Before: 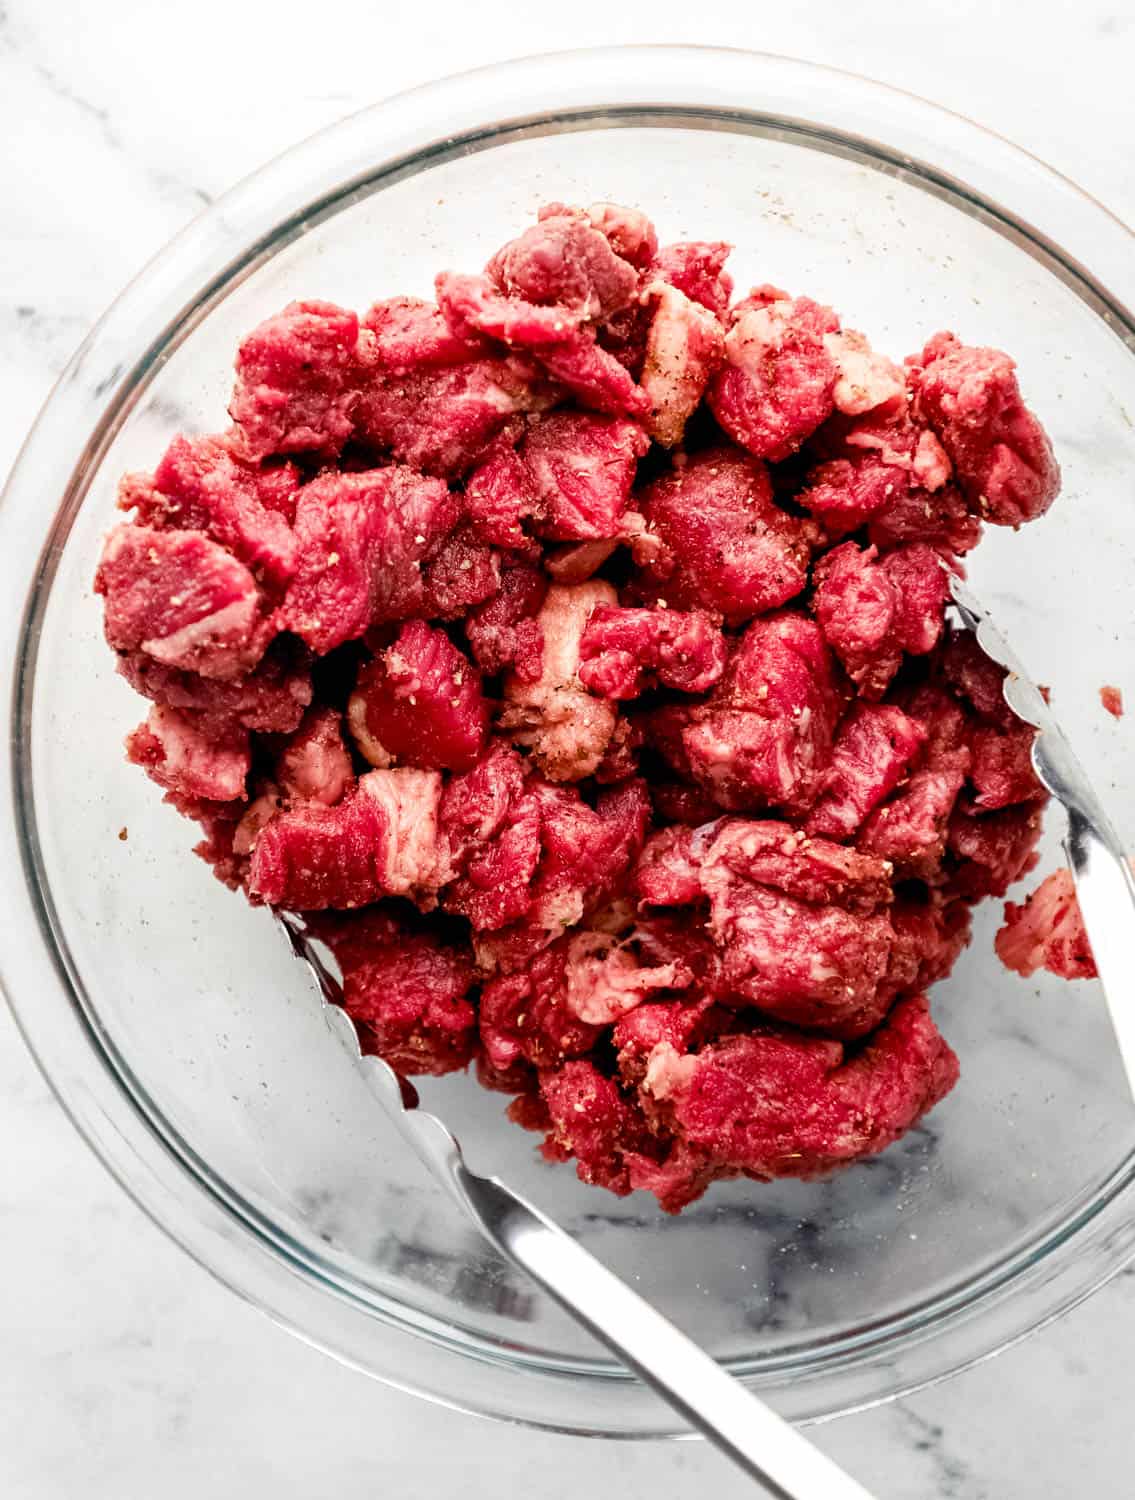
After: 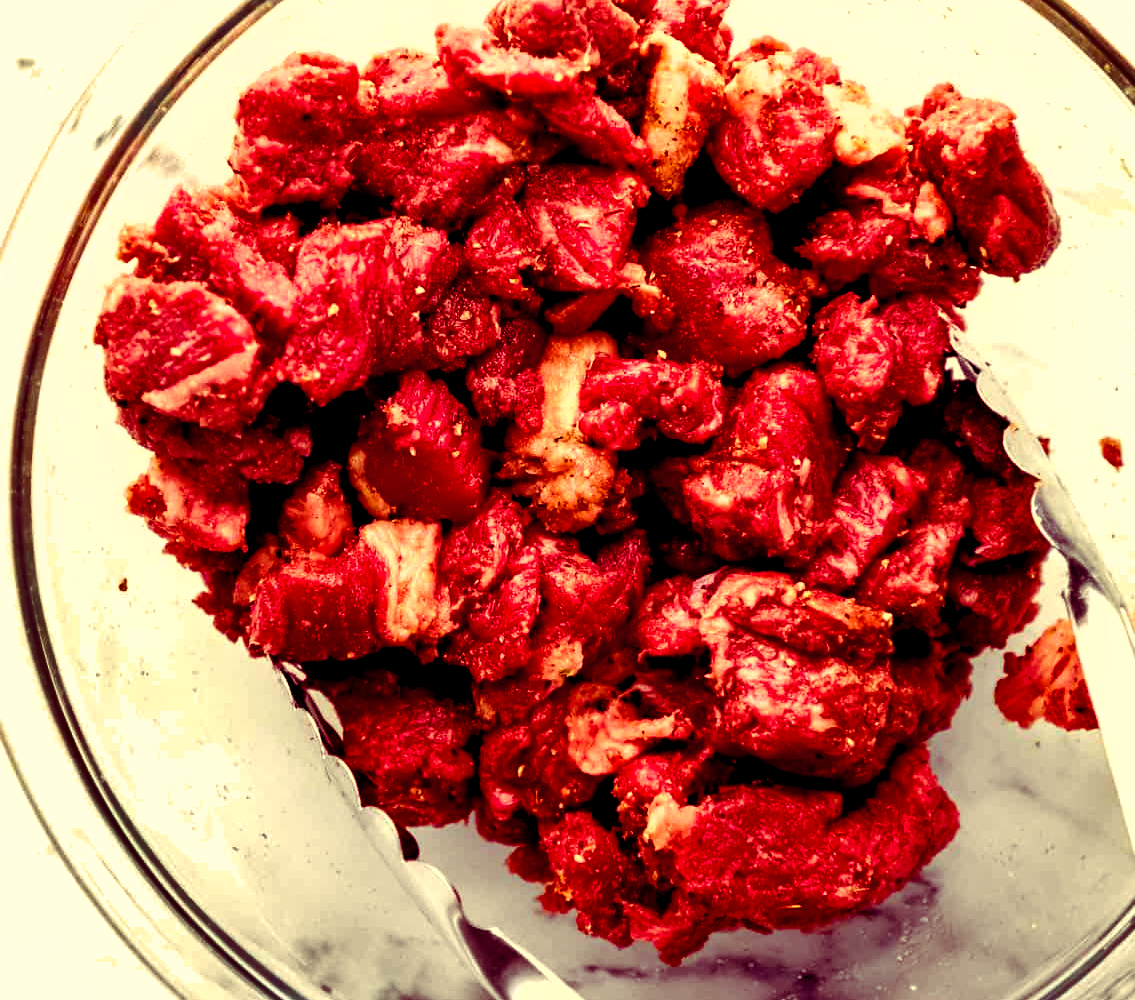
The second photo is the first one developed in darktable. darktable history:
color balance rgb: shadows lift › luminance -18.503%, shadows lift › chroma 35.141%, highlights gain › chroma 8.104%, highlights gain › hue 82.99°, global offset › luminance -0.894%, linear chroma grading › global chroma 10.094%, perceptual saturation grading › global saturation 19.092%, perceptual brilliance grading › global brilliance -17.48%, perceptual brilliance grading › highlights 29.399%, global vibrance 20%
tone equalizer: on, module defaults
crop: top 16.633%, bottom 16.683%
shadows and highlights: shadows 32.9, highlights -47.27, compress 49.68%, soften with gaussian
